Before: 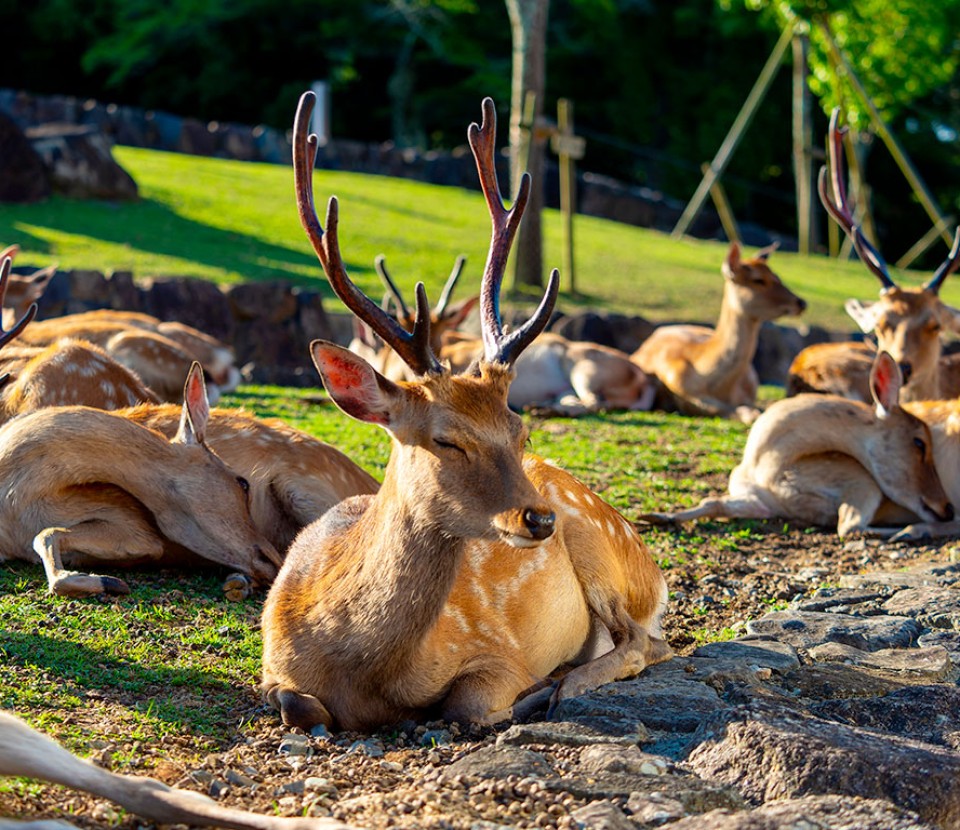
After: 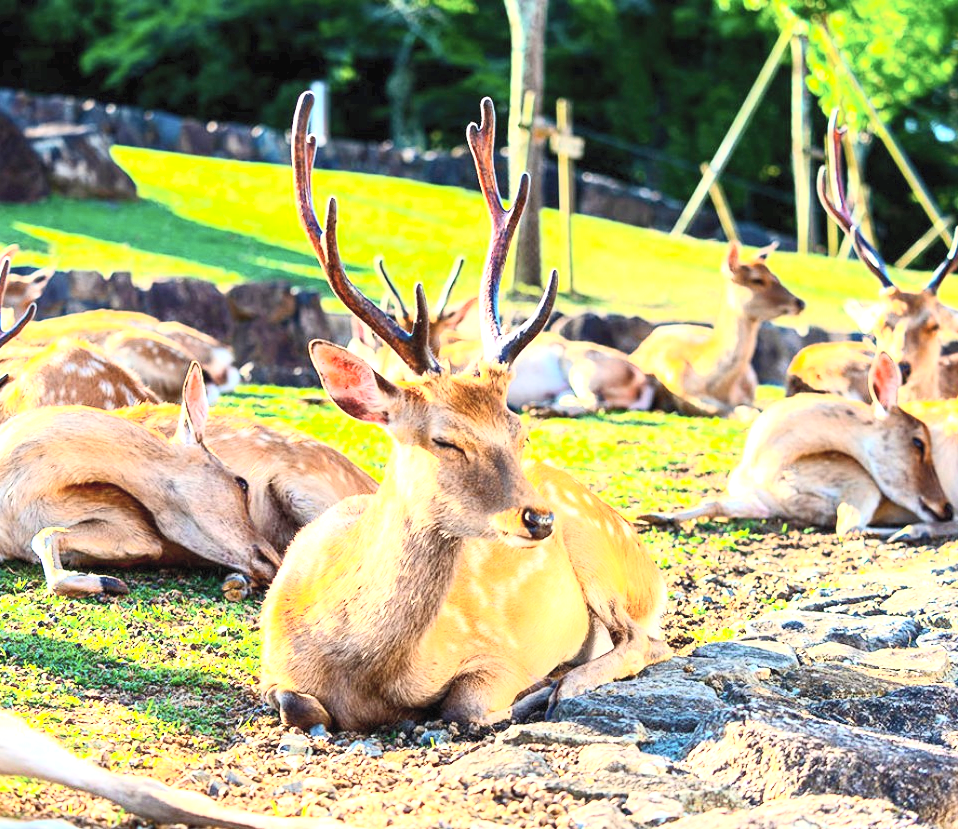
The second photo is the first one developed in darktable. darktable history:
exposure: black level correction 0, exposure 1.388 EV, compensate exposure bias true, compensate highlight preservation false
contrast brightness saturation: contrast 0.39, brightness 0.53
local contrast: highlights 100%, shadows 100%, detail 120%, midtone range 0.2
crop and rotate: left 0.126%
